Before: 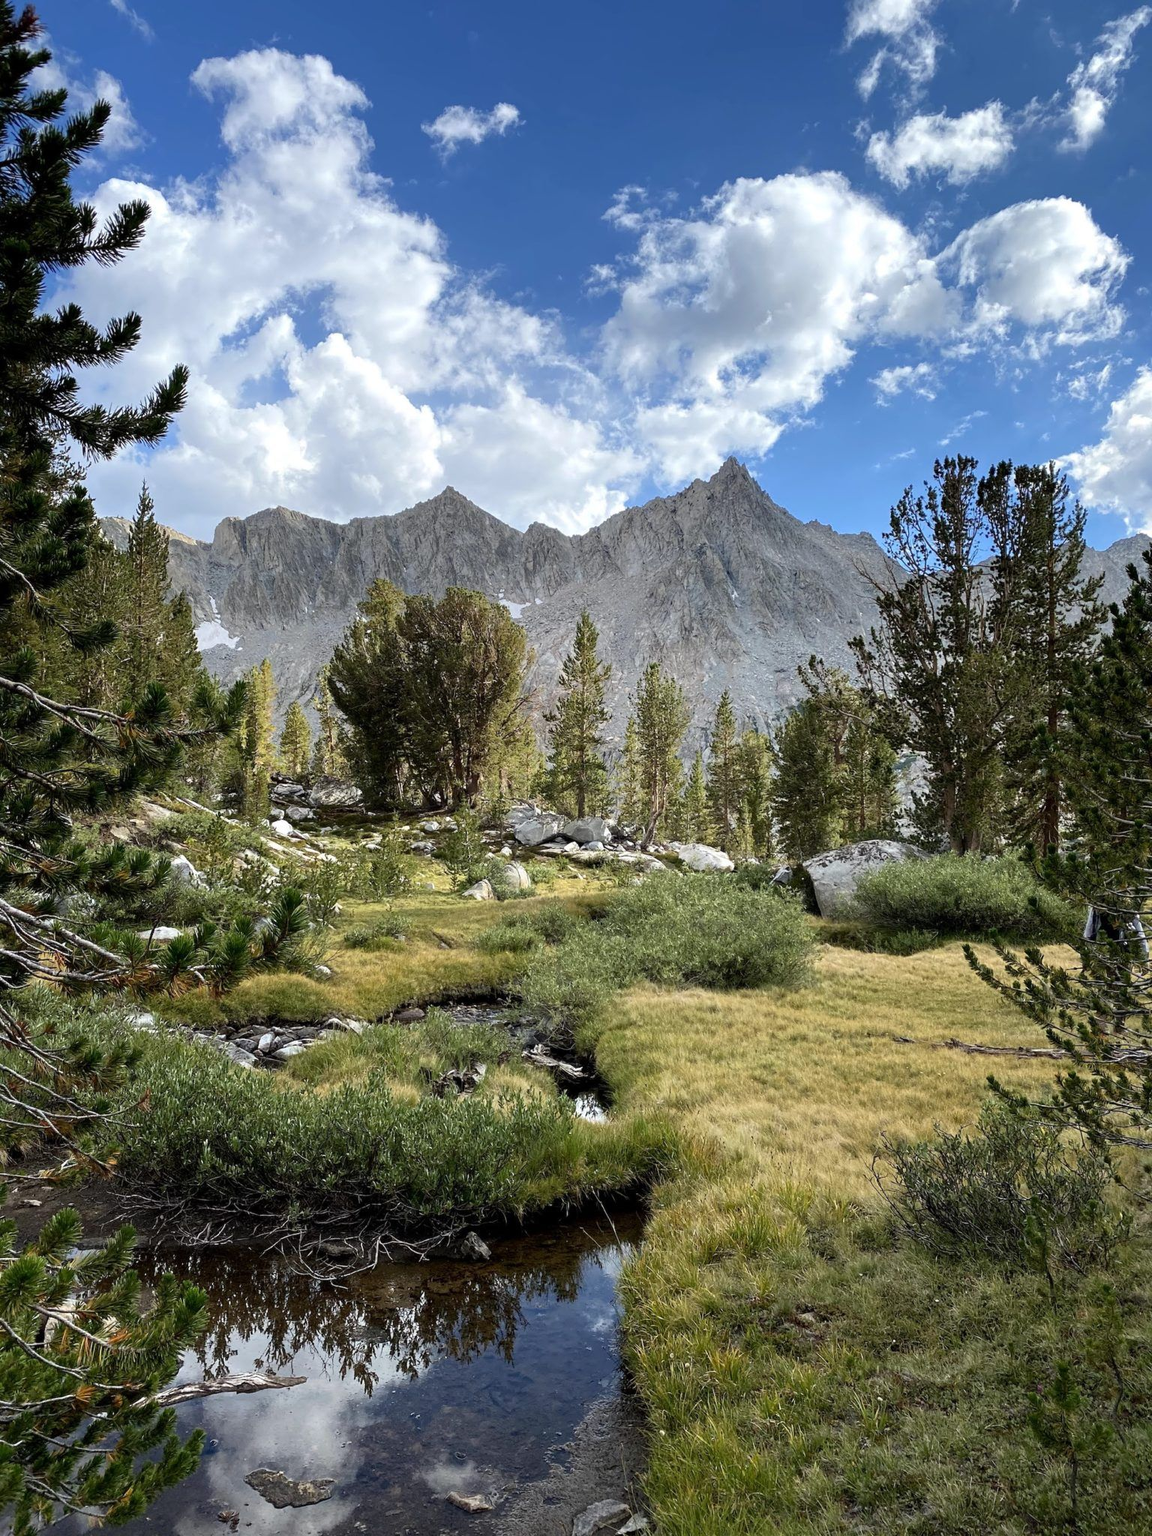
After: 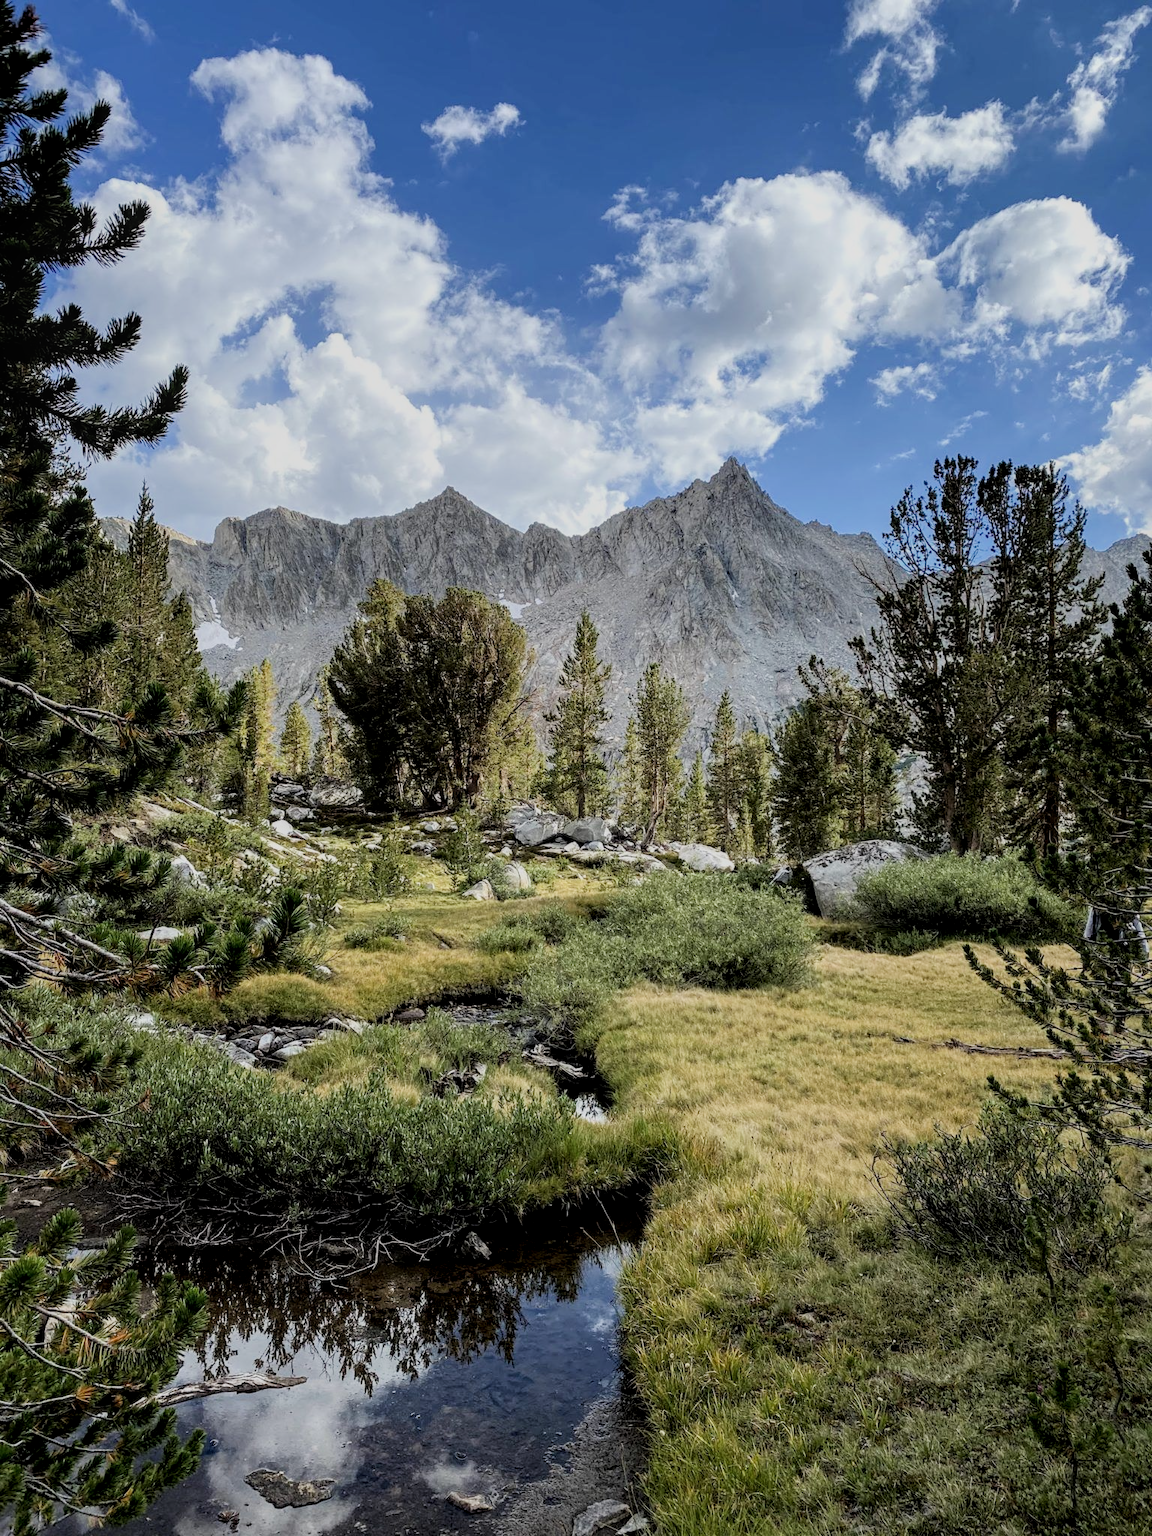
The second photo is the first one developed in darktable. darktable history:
local contrast: on, module defaults
filmic rgb: black relative exposure -7.65 EV, white relative exposure 4.56 EV, hardness 3.61, contrast 1.058
